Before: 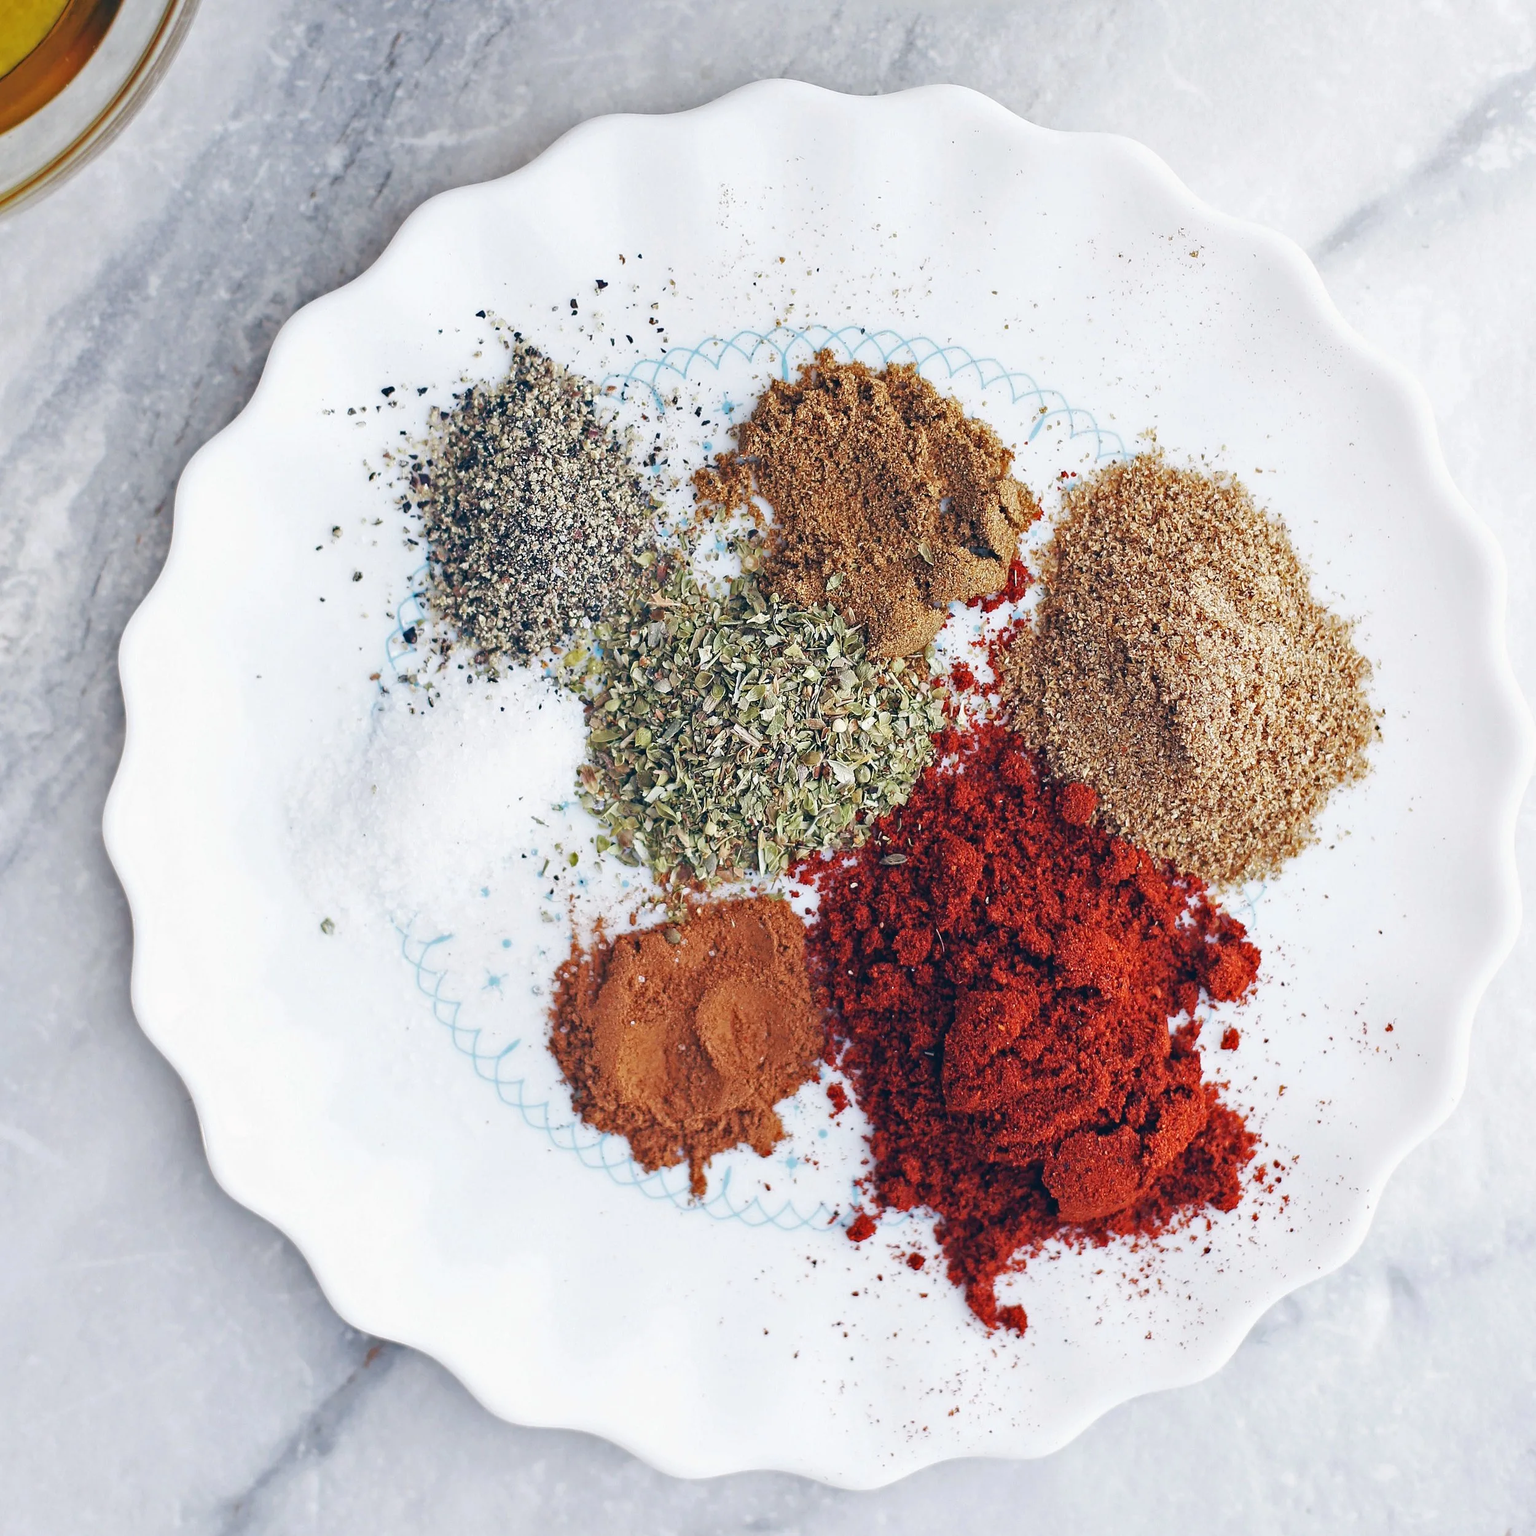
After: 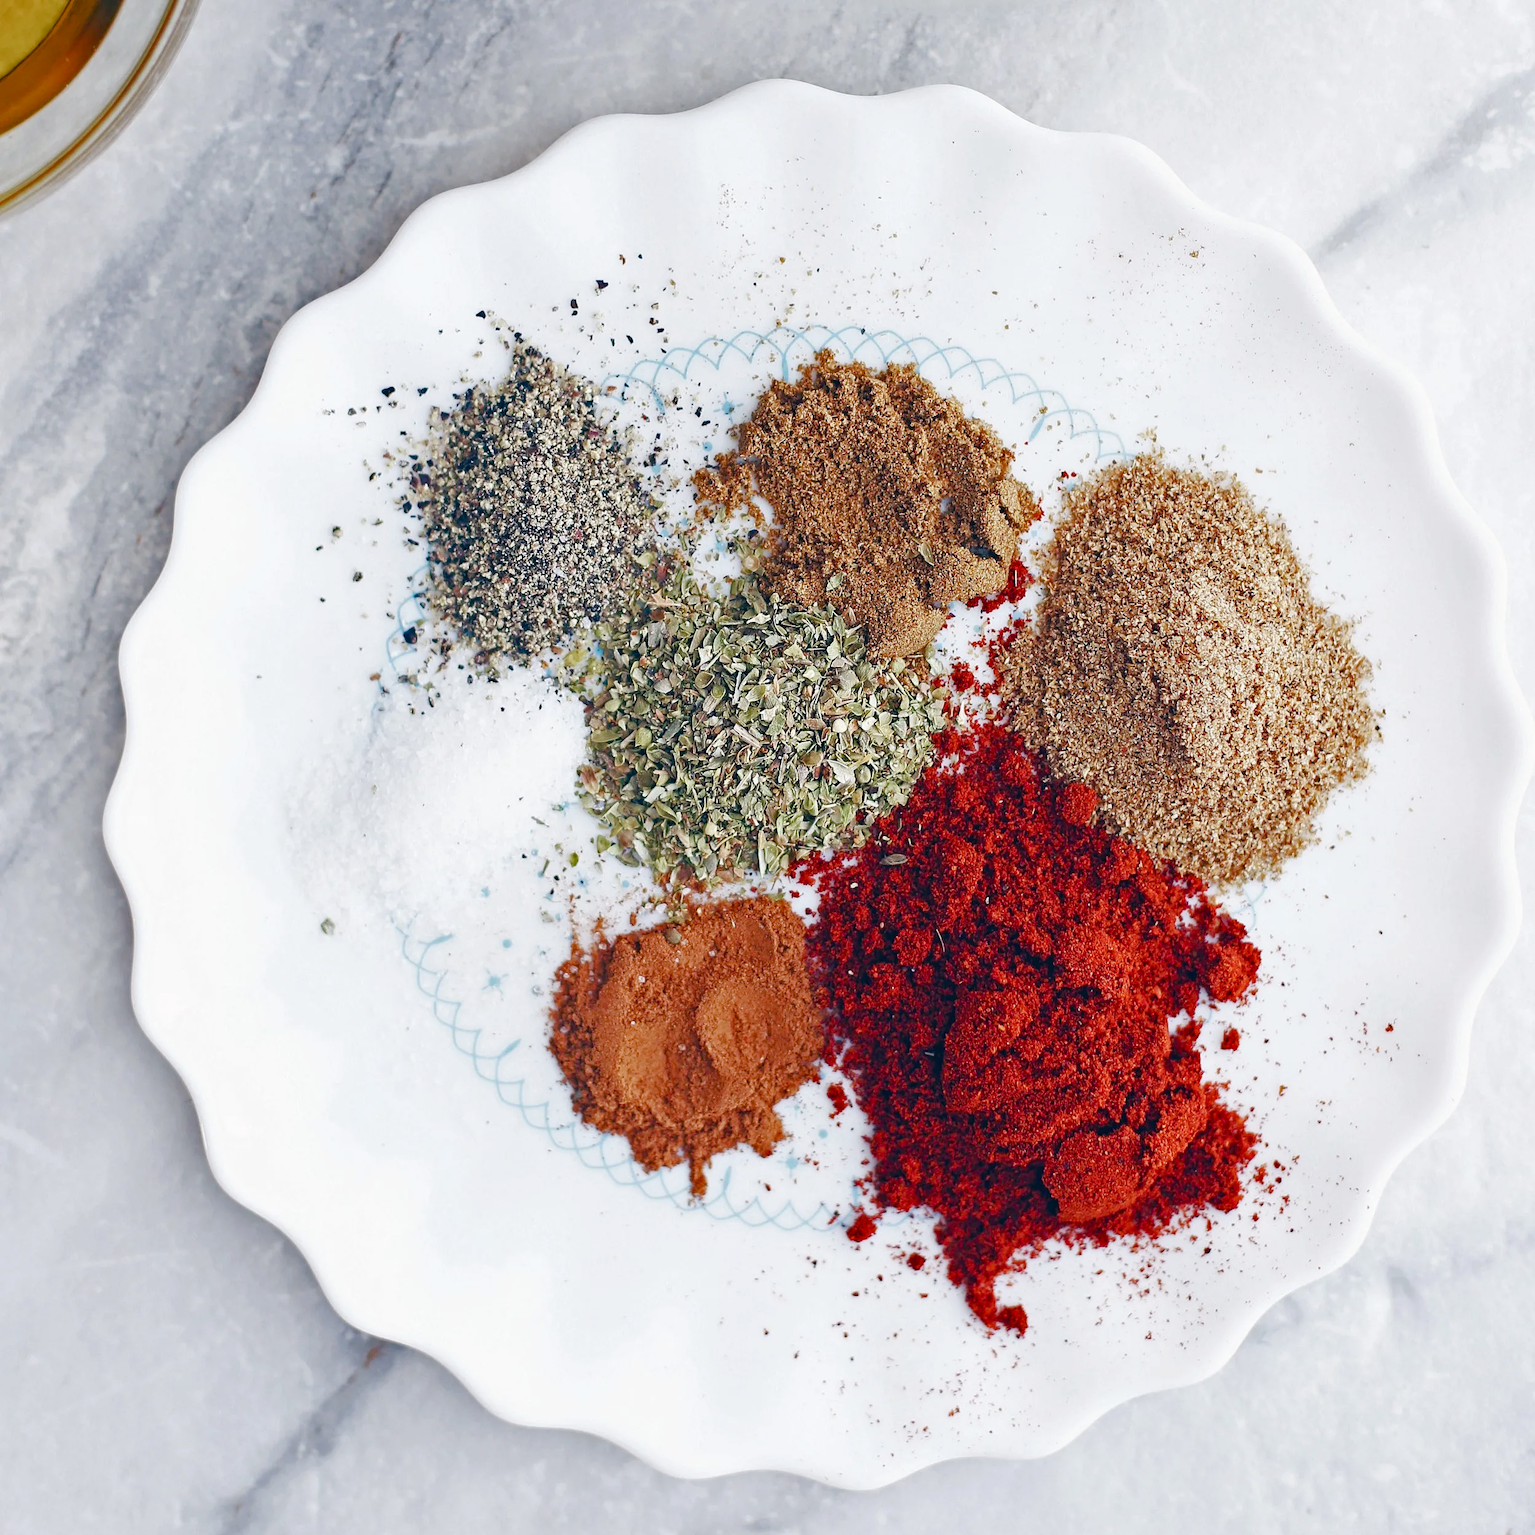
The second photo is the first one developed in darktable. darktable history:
color balance rgb: power › hue 60.68°, perceptual saturation grading › global saturation 20%, perceptual saturation grading › highlights -50.015%, perceptual saturation grading › shadows 31.024%, global vibrance 14.786%
